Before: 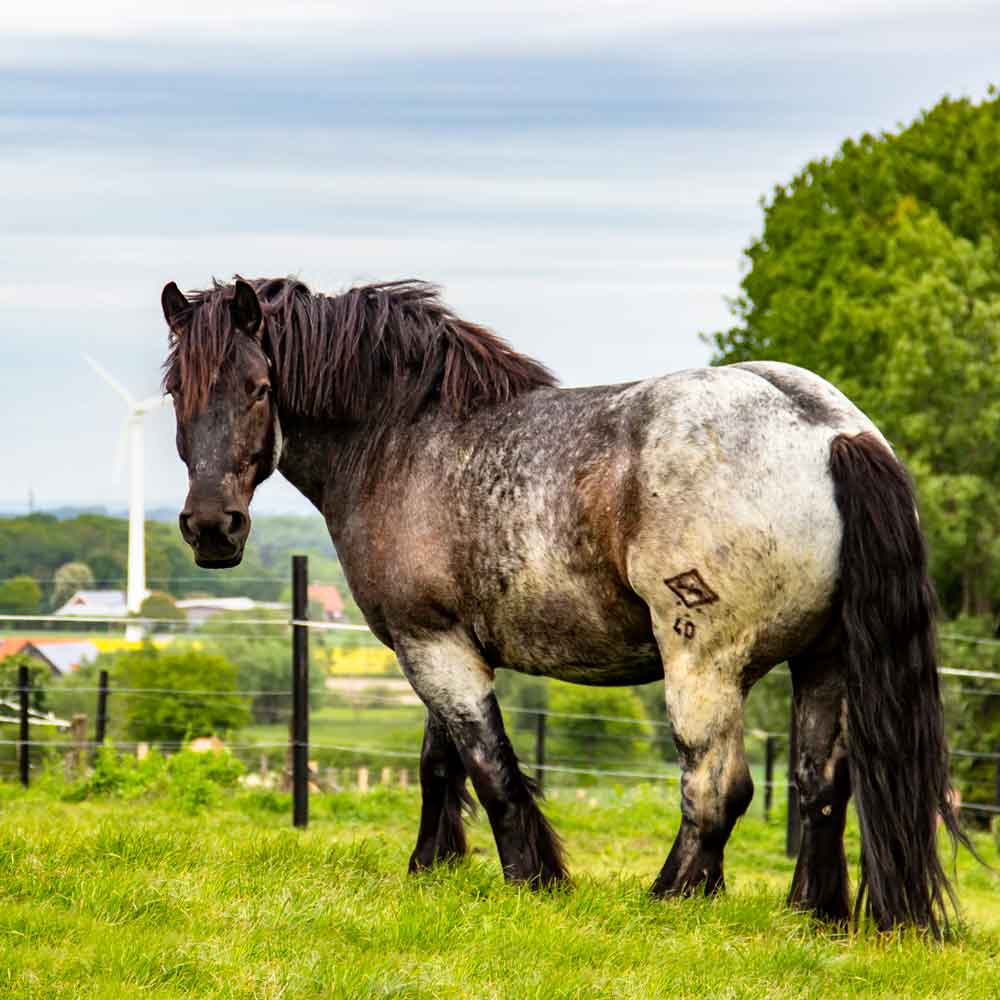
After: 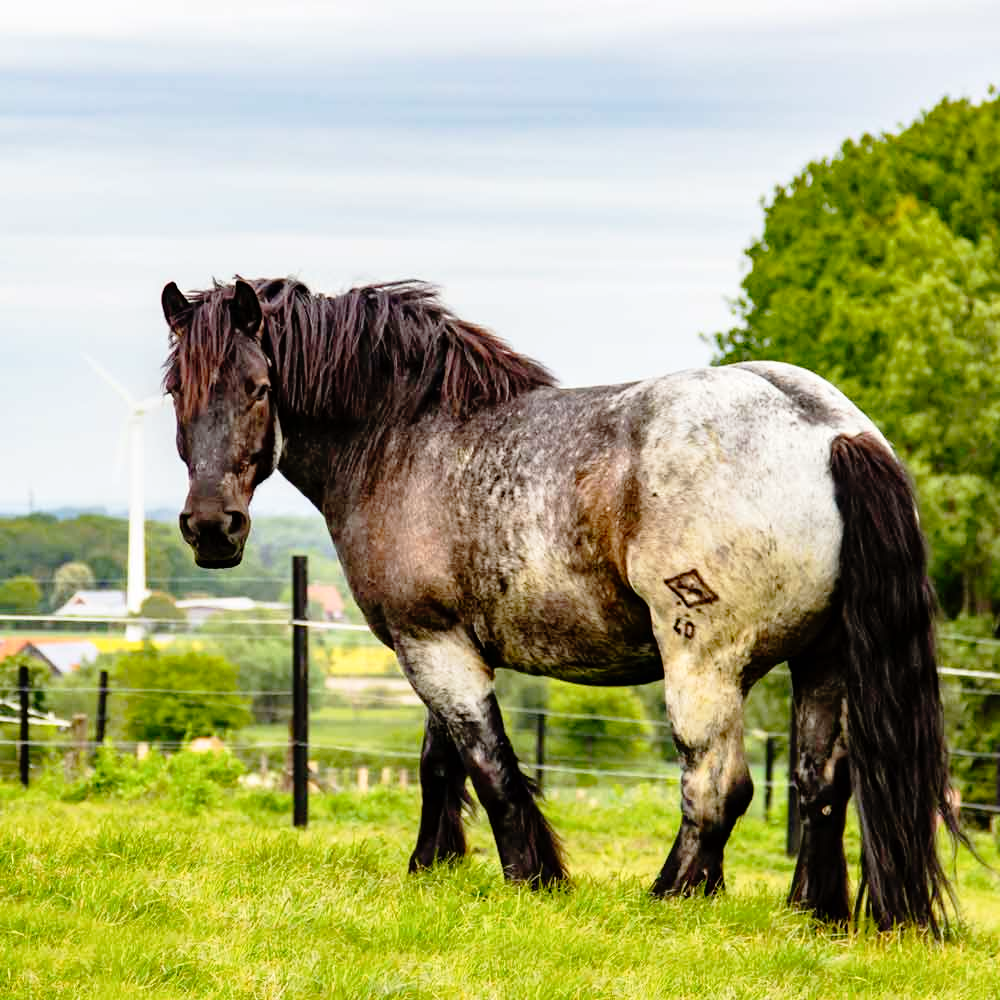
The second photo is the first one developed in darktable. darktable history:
tone curve: curves: ch0 [(0, 0) (0.003, 0.003) (0.011, 0.006) (0.025, 0.015) (0.044, 0.025) (0.069, 0.034) (0.1, 0.052) (0.136, 0.092) (0.177, 0.157) (0.224, 0.228) (0.277, 0.305) (0.335, 0.392) (0.399, 0.466) (0.468, 0.543) (0.543, 0.612) (0.623, 0.692) (0.709, 0.78) (0.801, 0.865) (0.898, 0.935) (1, 1)], preserve colors none
